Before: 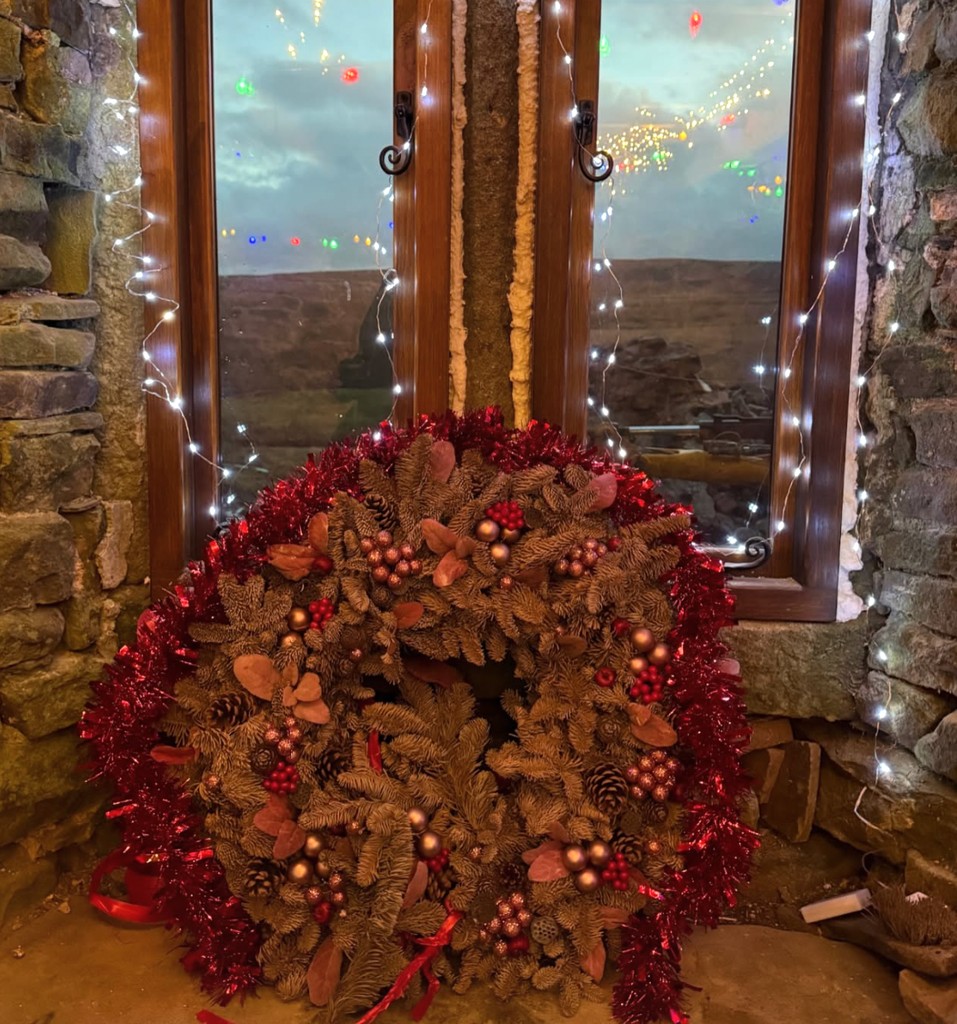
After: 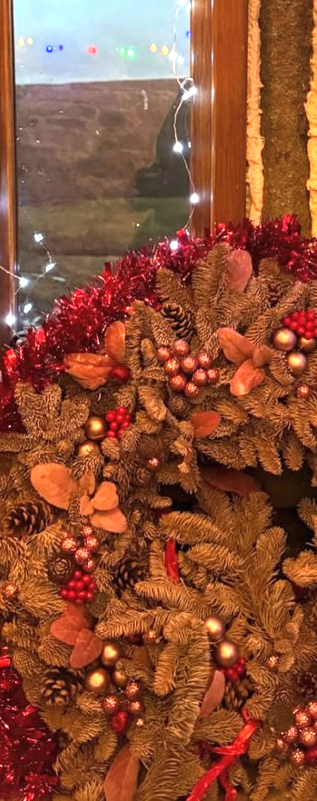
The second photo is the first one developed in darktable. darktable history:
crop and rotate: left 21.408%, top 18.735%, right 45.416%, bottom 2.987%
exposure: black level correction 0, exposure 1.106 EV, compensate highlight preservation false
